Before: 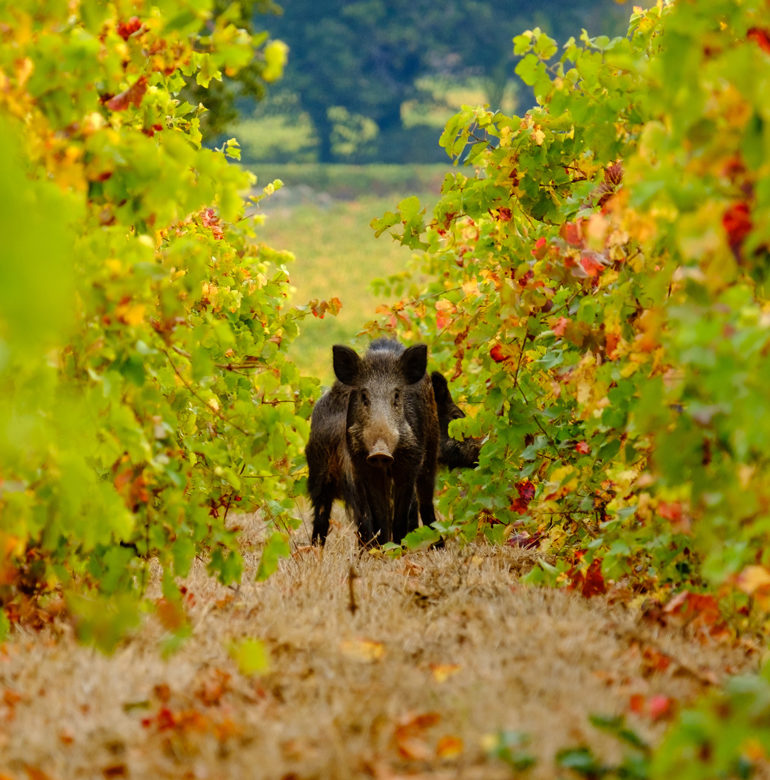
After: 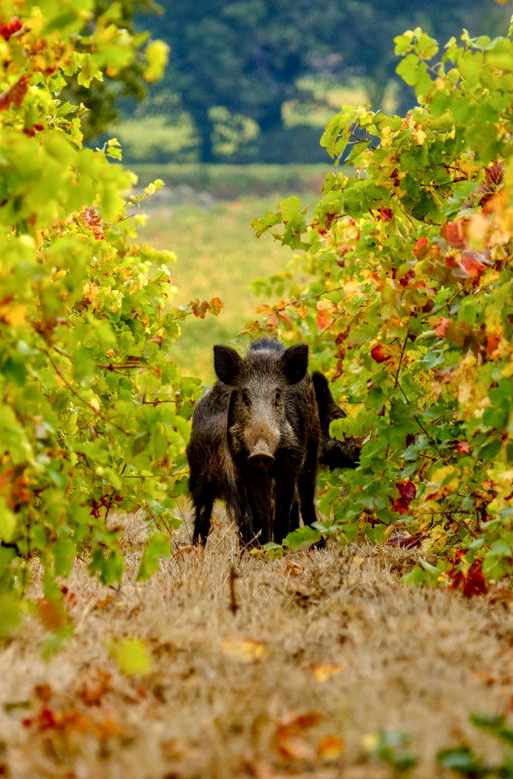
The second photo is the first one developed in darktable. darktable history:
crop and rotate: left 15.546%, right 17.787%
local contrast: detail 130%
